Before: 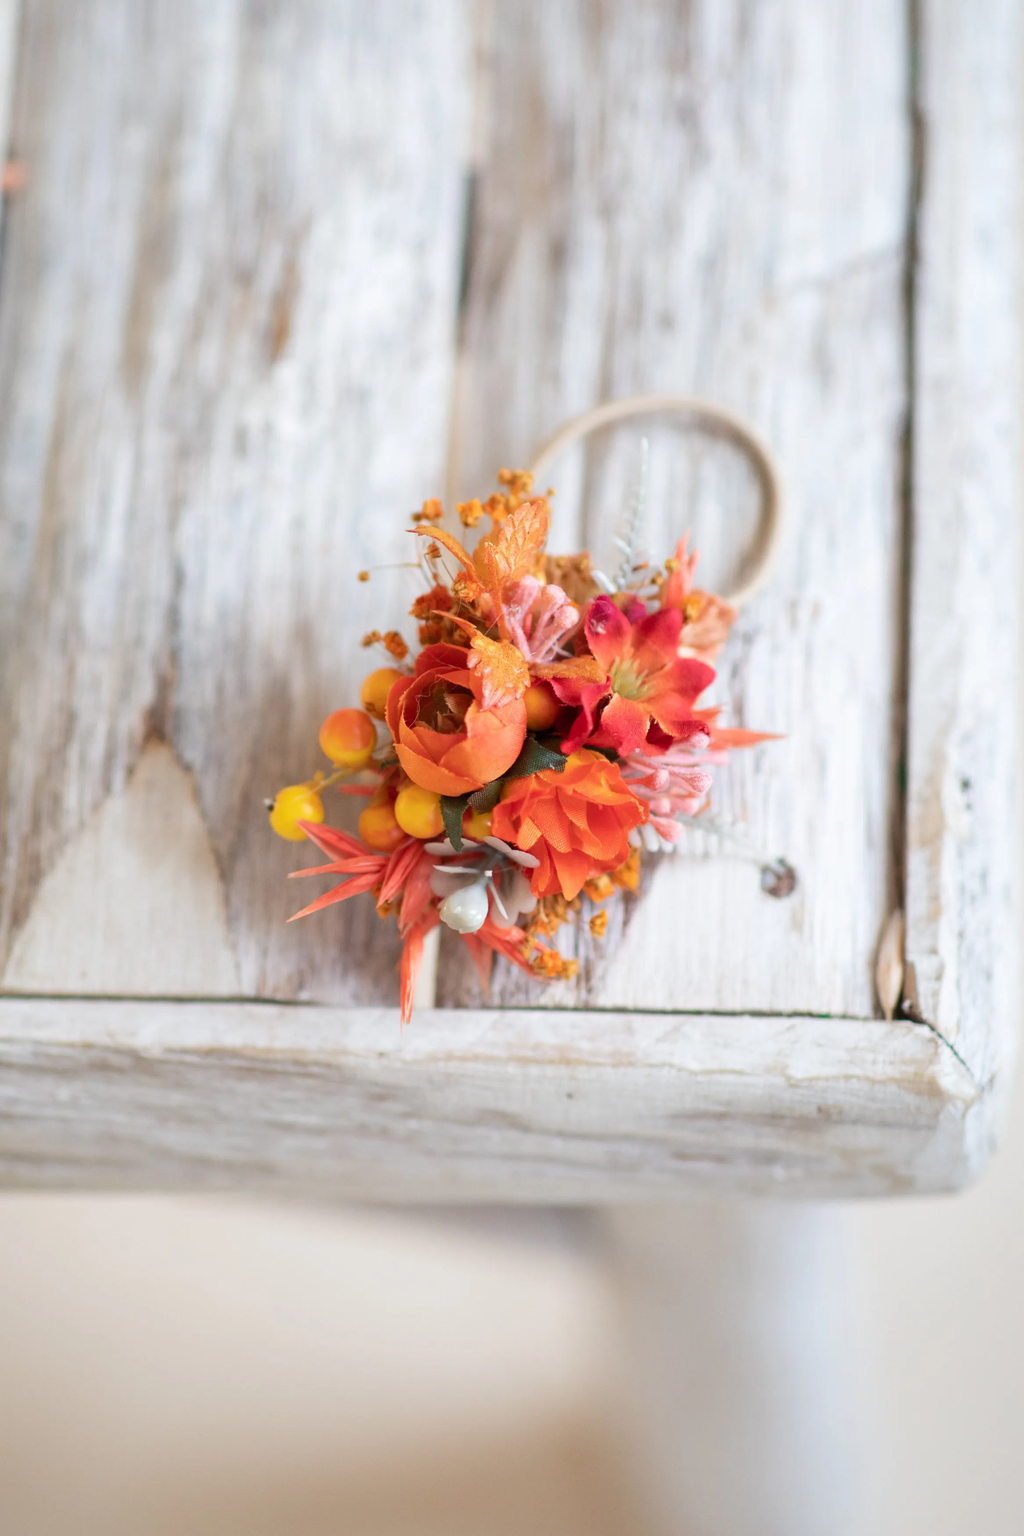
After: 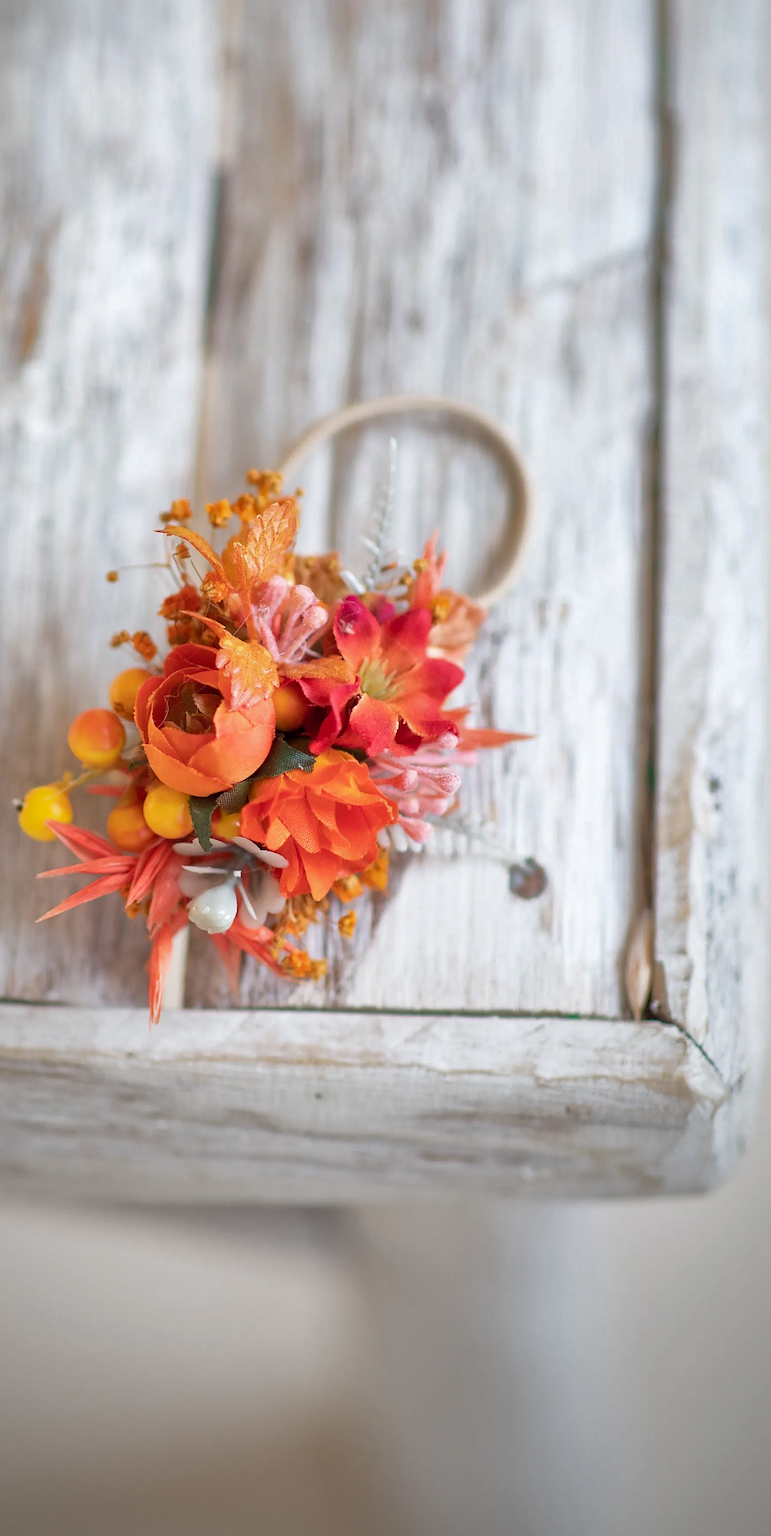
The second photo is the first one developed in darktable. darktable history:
vignetting: fall-off start 72.14%, fall-off radius 108.07%, brightness -0.713, saturation -0.488, center (-0.054, -0.359), width/height ratio 0.729
exposure: black level correction 0.001, exposure 0.014 EV, compensate highlight preservation false
crop and rotate: left 24.6%
sharpen: on, module defaults
shadows and highlights: on, module defaults
